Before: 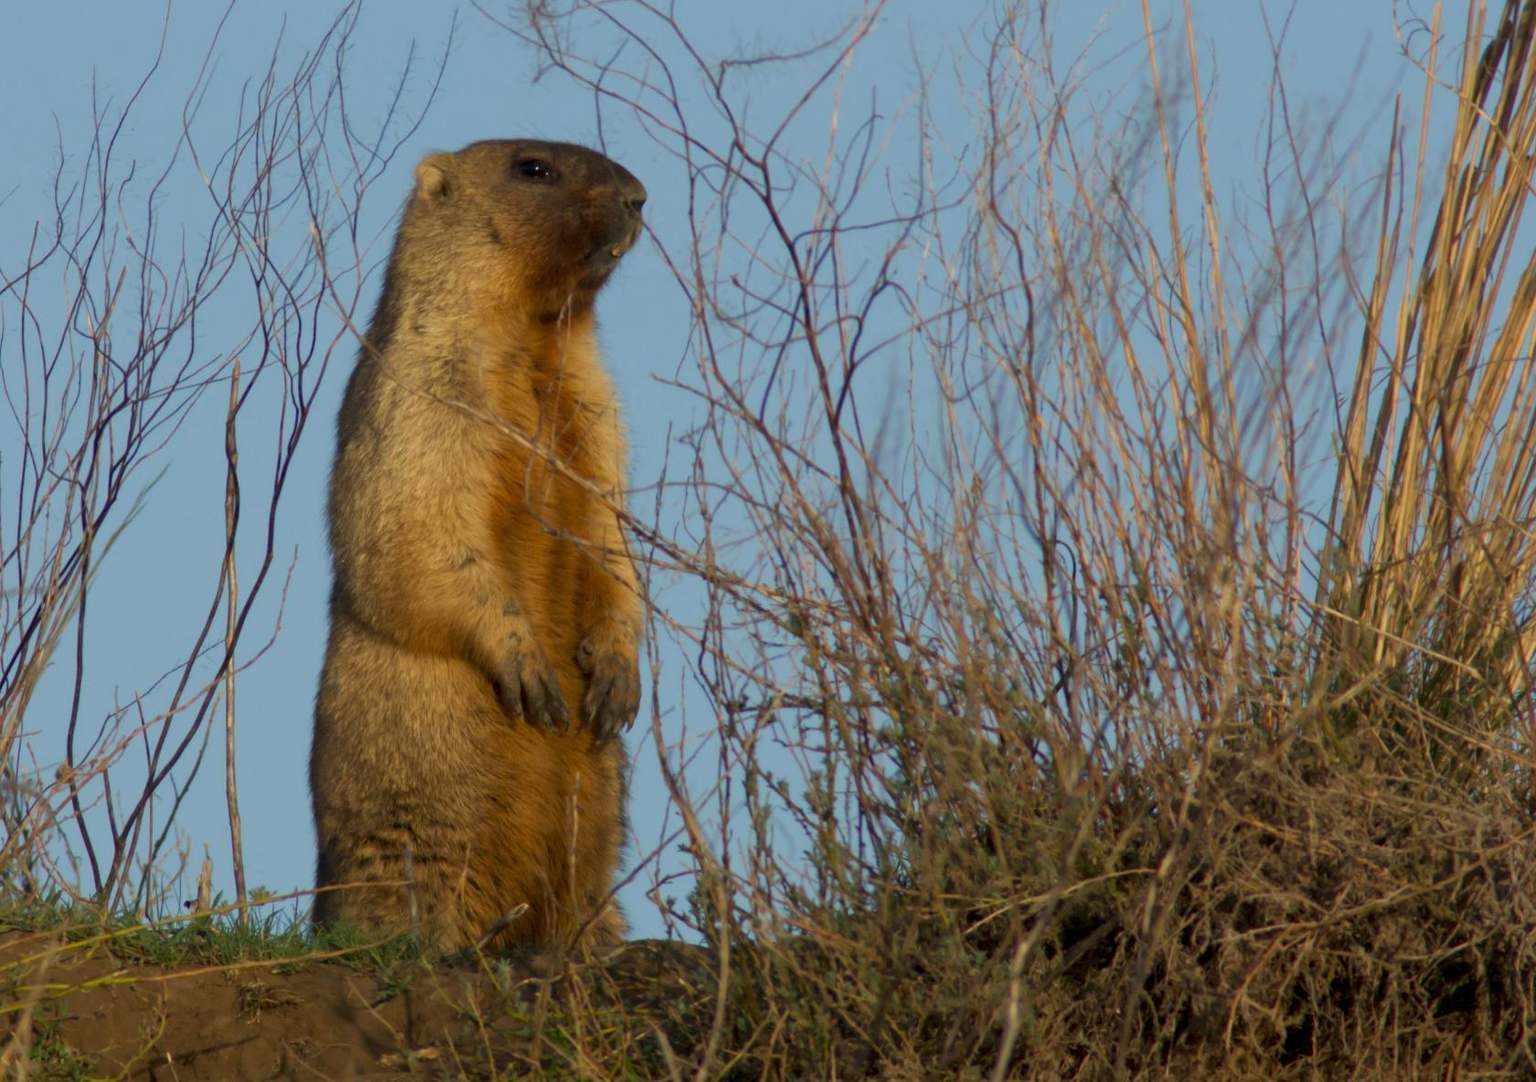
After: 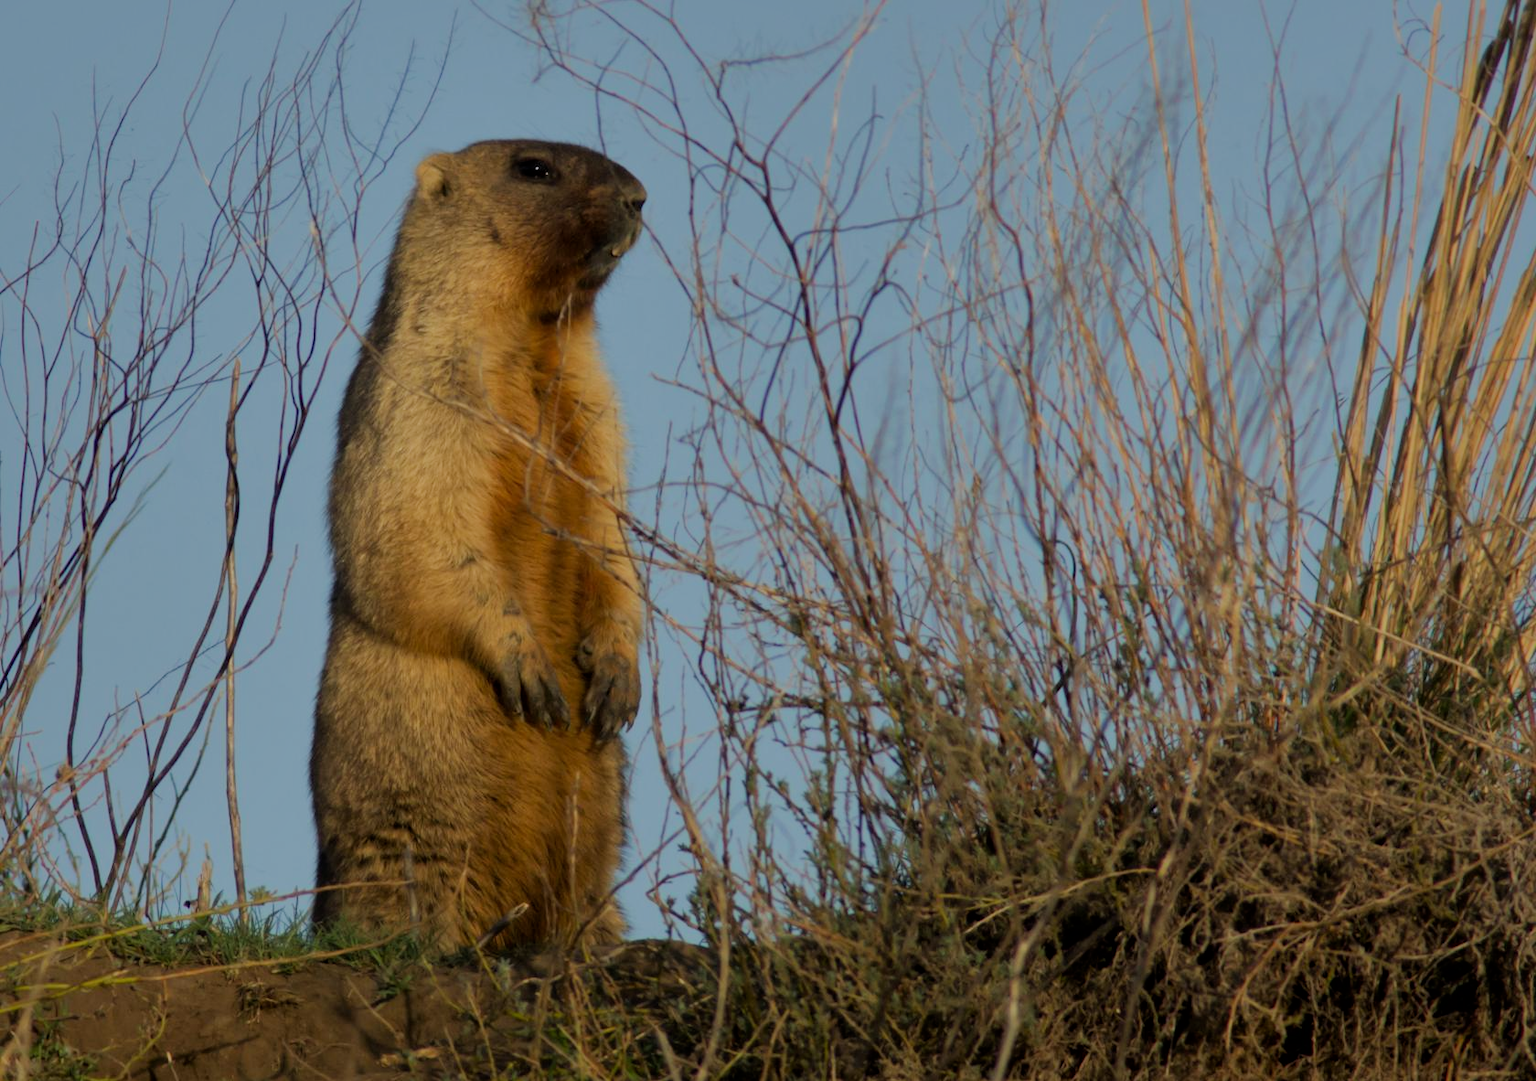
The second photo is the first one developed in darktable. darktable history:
filmic rgb: black relative exposure -7.65 EV, white relative exposure 4.56 EV, threshold 5.97 EV, hardness 3.61, iterations of high-quality reconstruction 0, enable highlight reconstruction true
shadows and highlights: shadows -18.98, highlights -73.04
